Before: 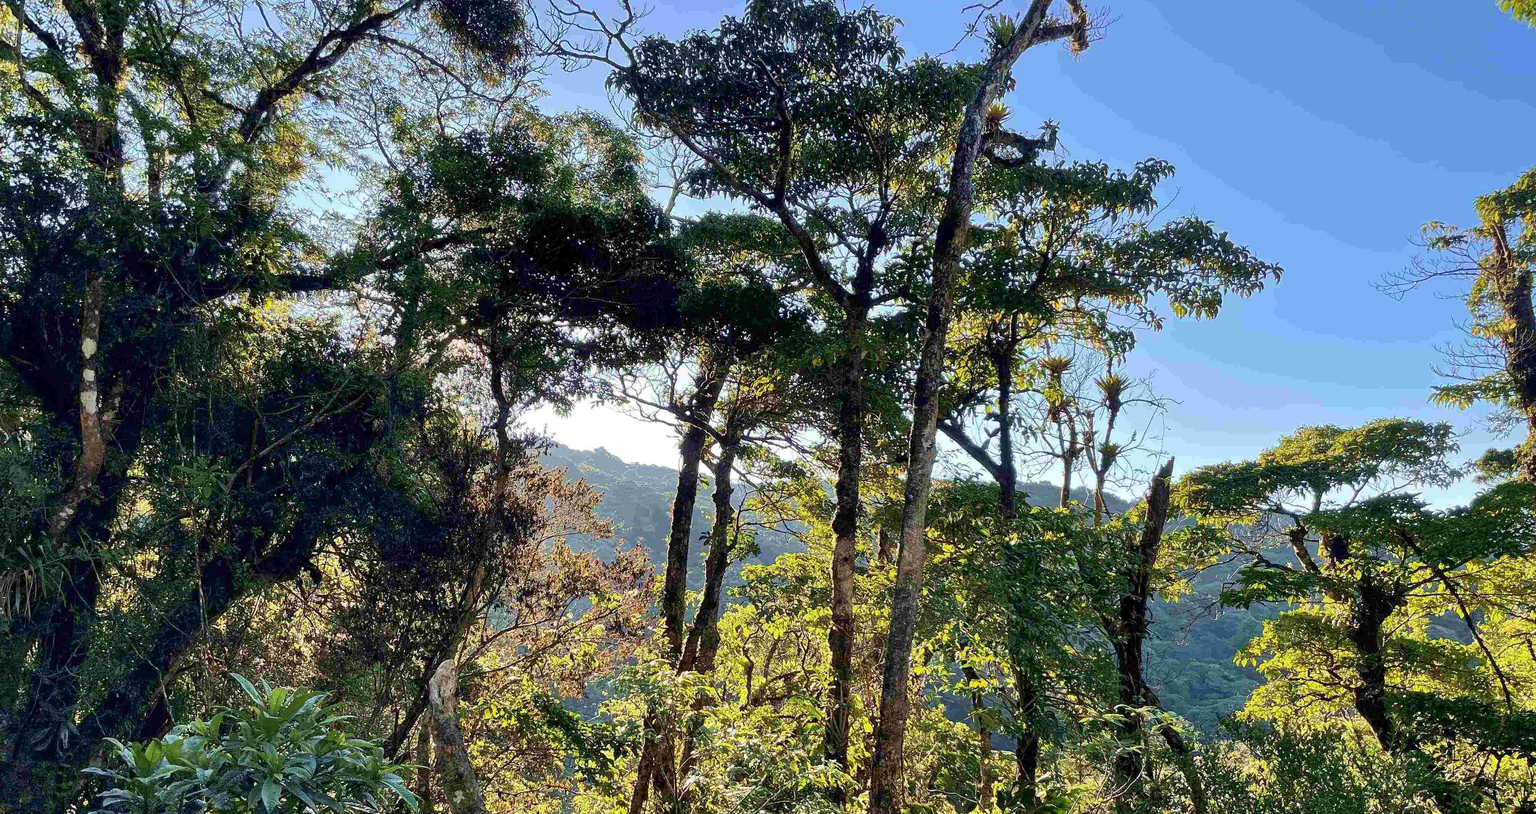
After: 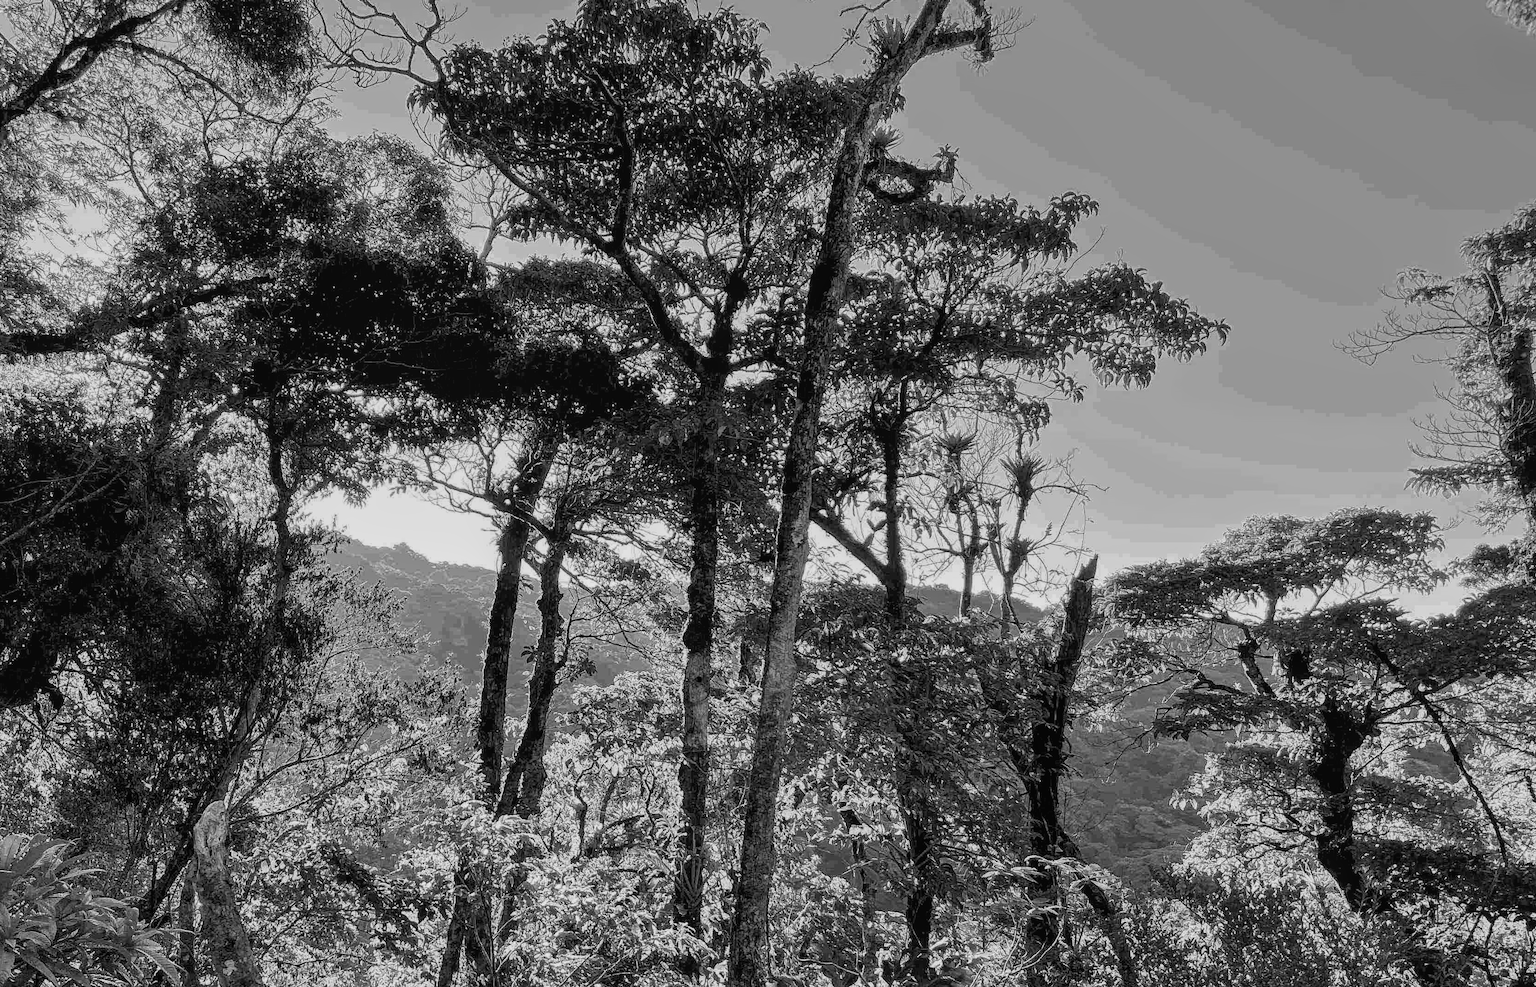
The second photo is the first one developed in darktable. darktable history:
local contrast: detail 110%
monochrome: a -92.57, b 58.91
tone equalizer: on, module defaults
contrast brightness saturation: contrast 0.01, saturation -0.05
crop: left 17.582%, bottom 0.031%
white balance: red 0.984, blue 1.059
exposure: black level correction 0.004, exposure 0.014 EV, compensate highlight preservation false
color correction: highlights a* 10.32, highlights b* 14.66, shadows a* -9.59, shadows b* -15.02
